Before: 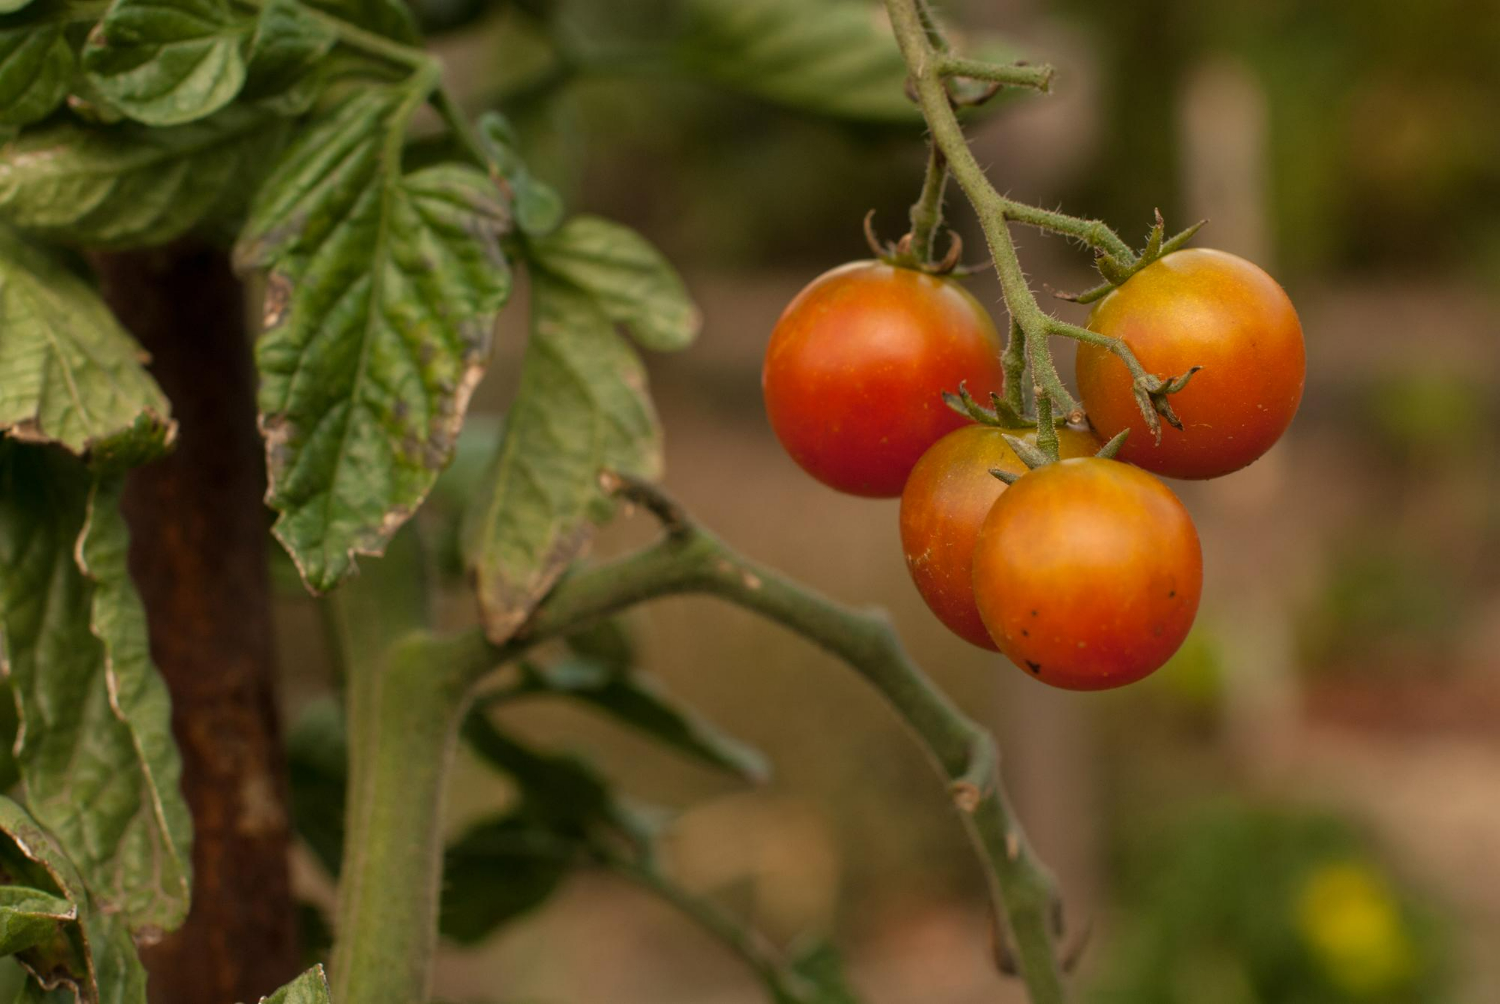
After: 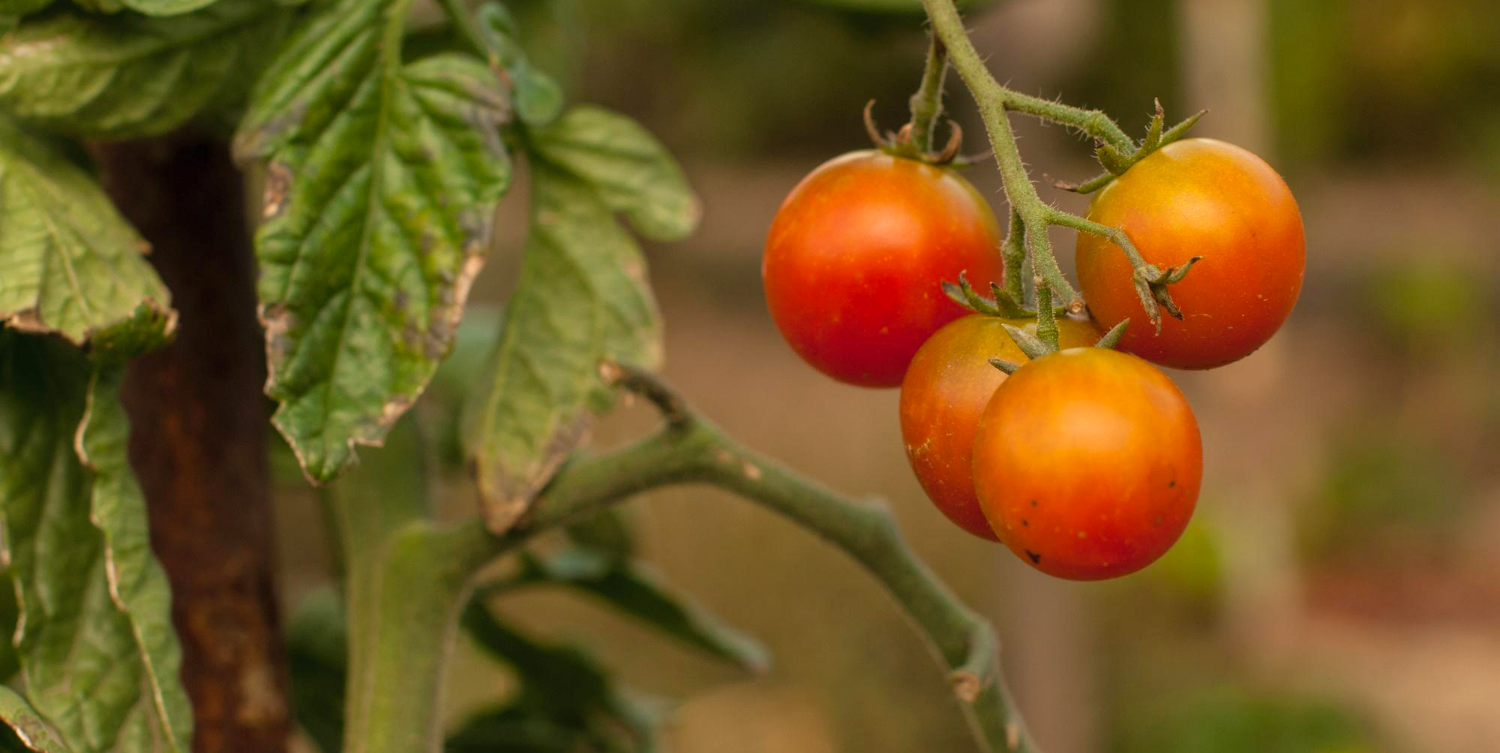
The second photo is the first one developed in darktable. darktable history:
crop: top 11.038%, bottom 13.962%
contrast brightness saturation: contrast 0.07, brightness 0.08, saturation 0.18
